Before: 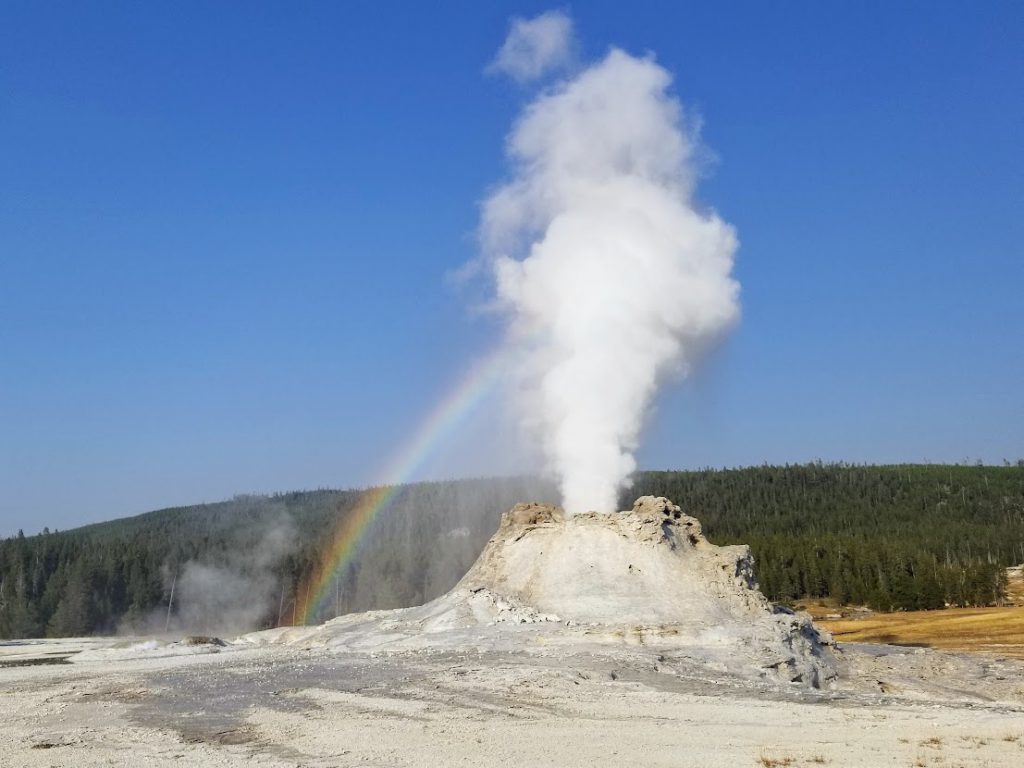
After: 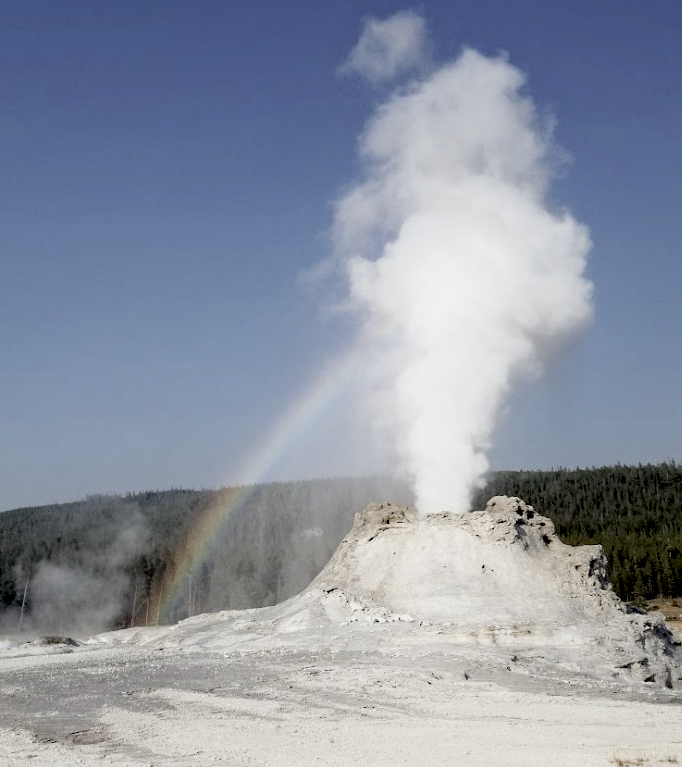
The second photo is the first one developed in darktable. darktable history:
shadows and highlights: shadows -40.15, highlights 62.88, soften with gaussian
crop and rotate: left 14.436%, right 18.898%
color zones: curves: ch0 [(0, 0.6) (0.129, 0.508) (0.193, 0.483) (0.429, 0.5) (0.571, 0.5) (0.714, 0.5) (0.857, 0.5) (1, 0.6)]; ch1 [(0, 0.481) (0.112, 0.245) (0.213, 0.223) (0.429, 0.233) (0.571, 0.231) (0.683, 0.242) (0.857, 0.296) (1, 0.481)]
exposure: black level correction 0.029, exposure -0.073 EV, compensate highlight preservation false
